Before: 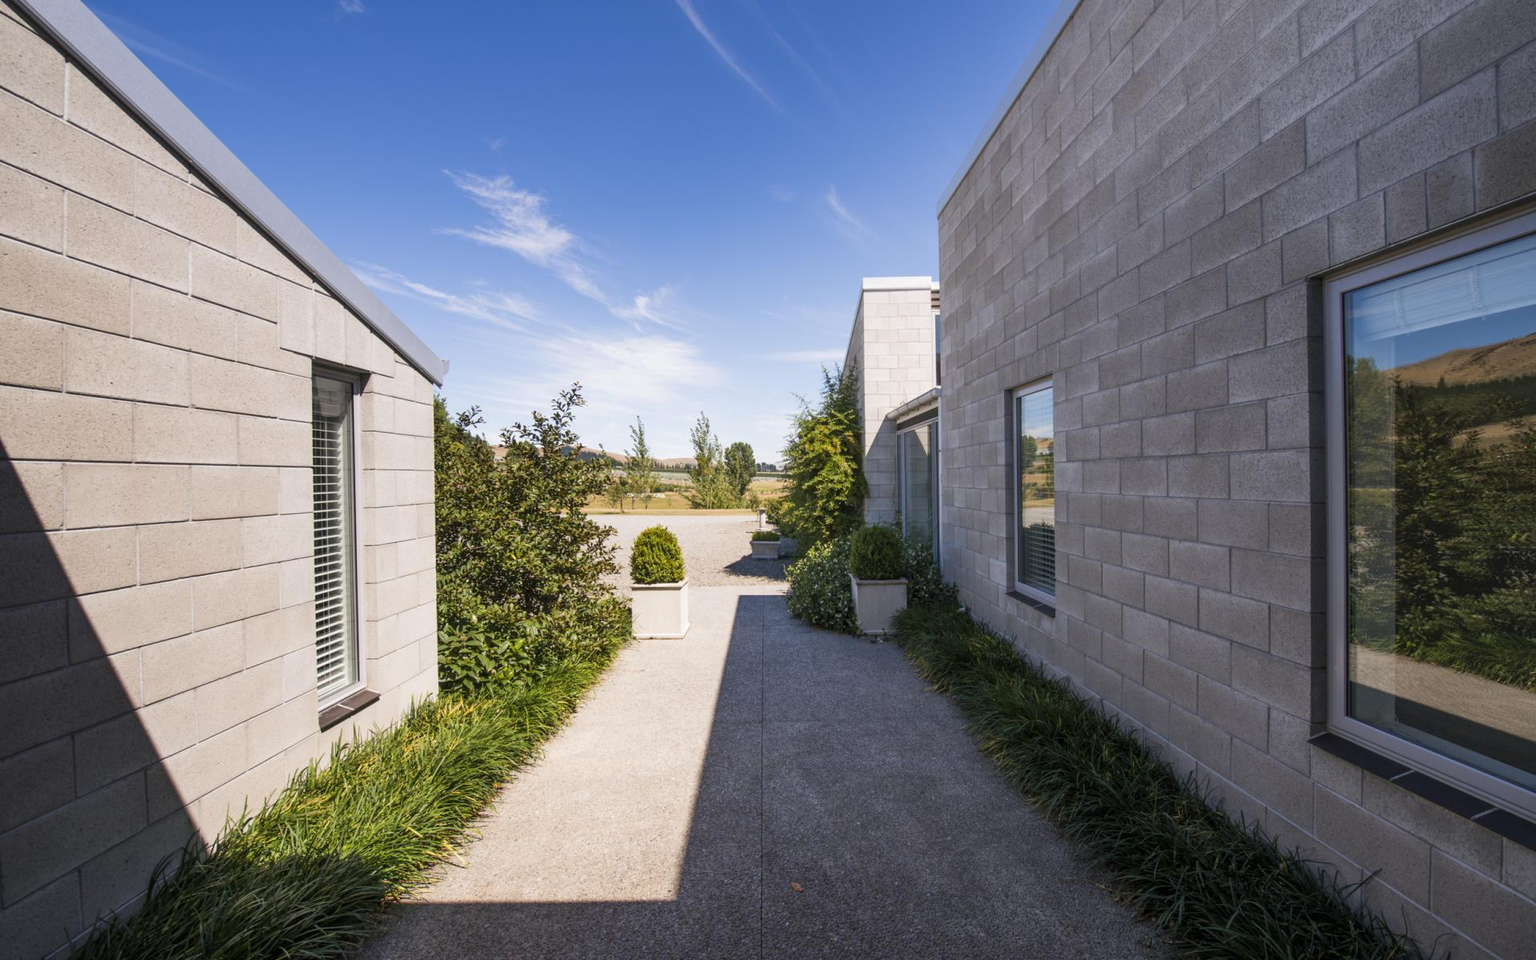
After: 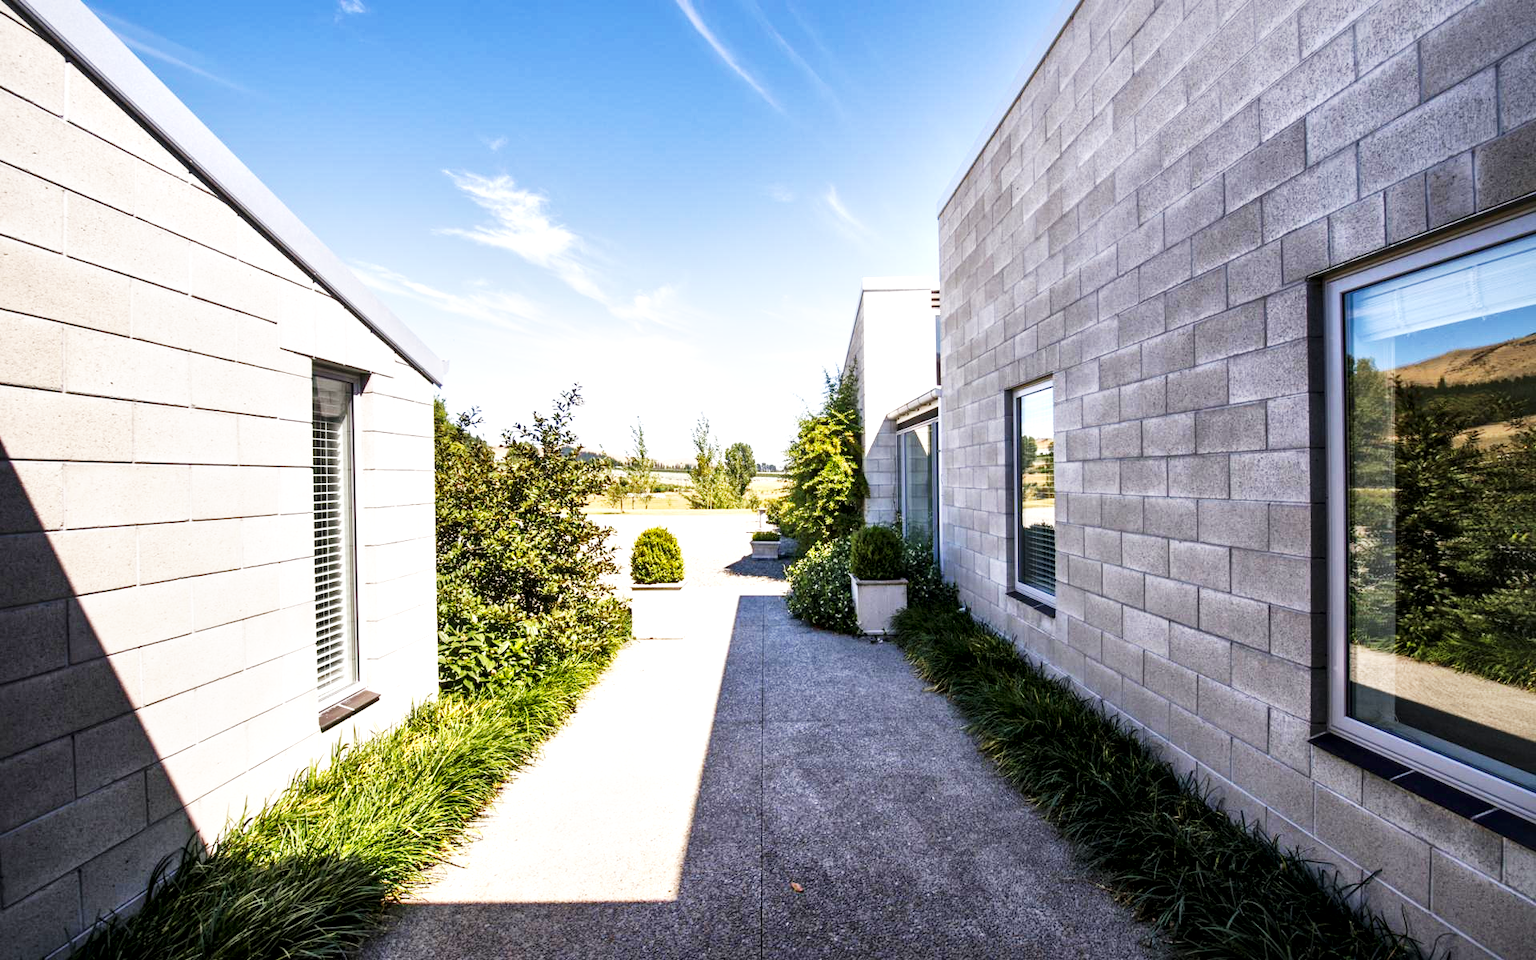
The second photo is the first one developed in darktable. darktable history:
base curve: curves: ch0 [(0, 0) (0.007, 0.004) (0.027, 0.03) (0.046, 0.07) (0.207, 0.54) (0.442, 0.872) (0.673, 0.972) (1, 1)], preserve colors none
local contrast: mode bilateral grid, contrast 25, coarseness 60, detail 151%, midtone range 0.2
color correction: saturation 0.98
